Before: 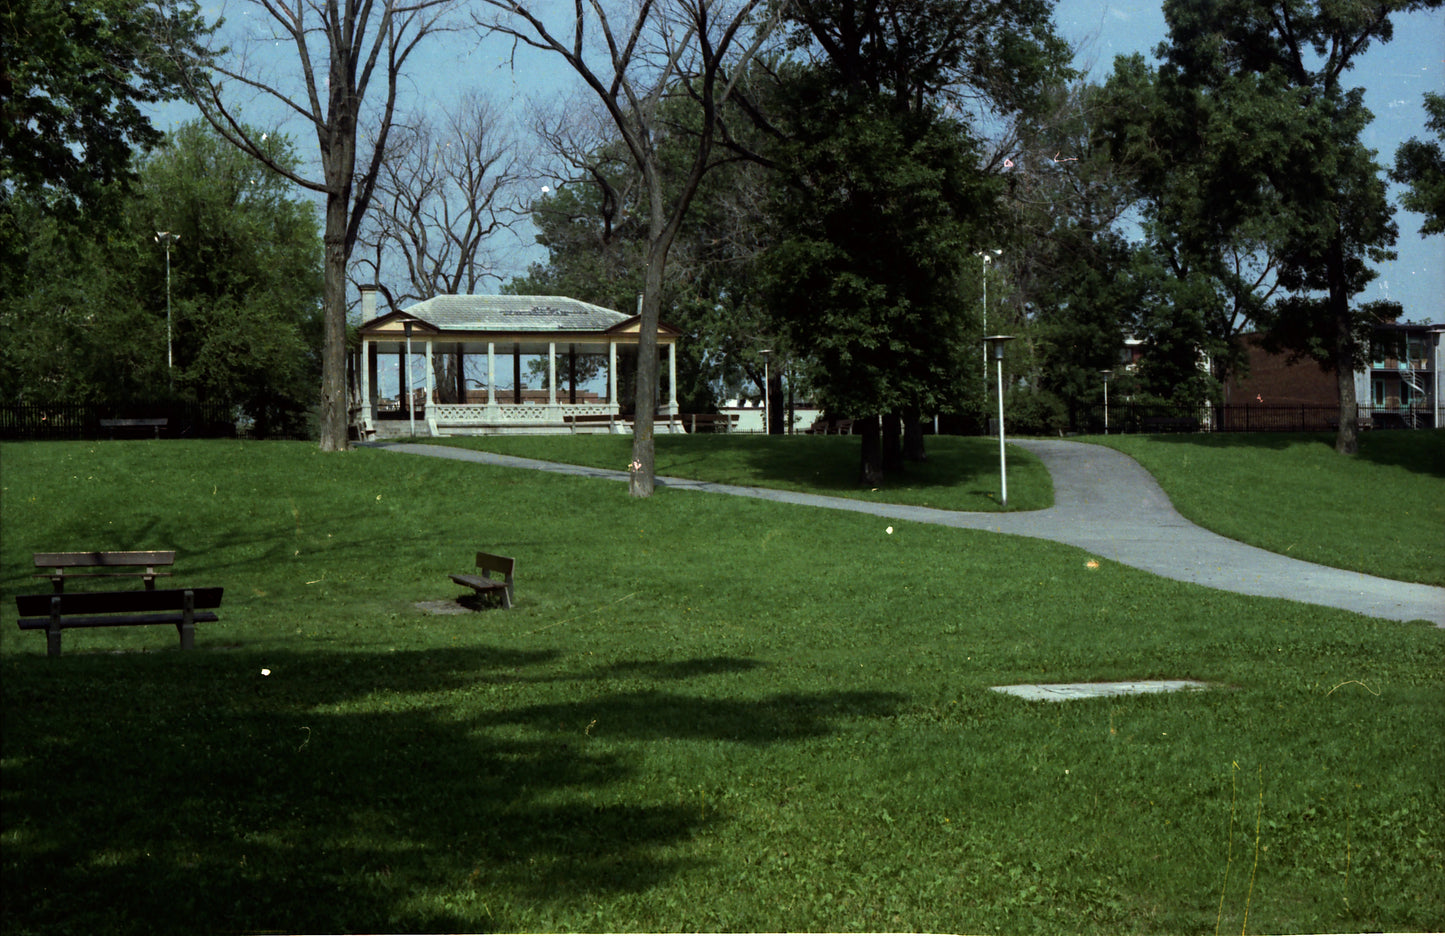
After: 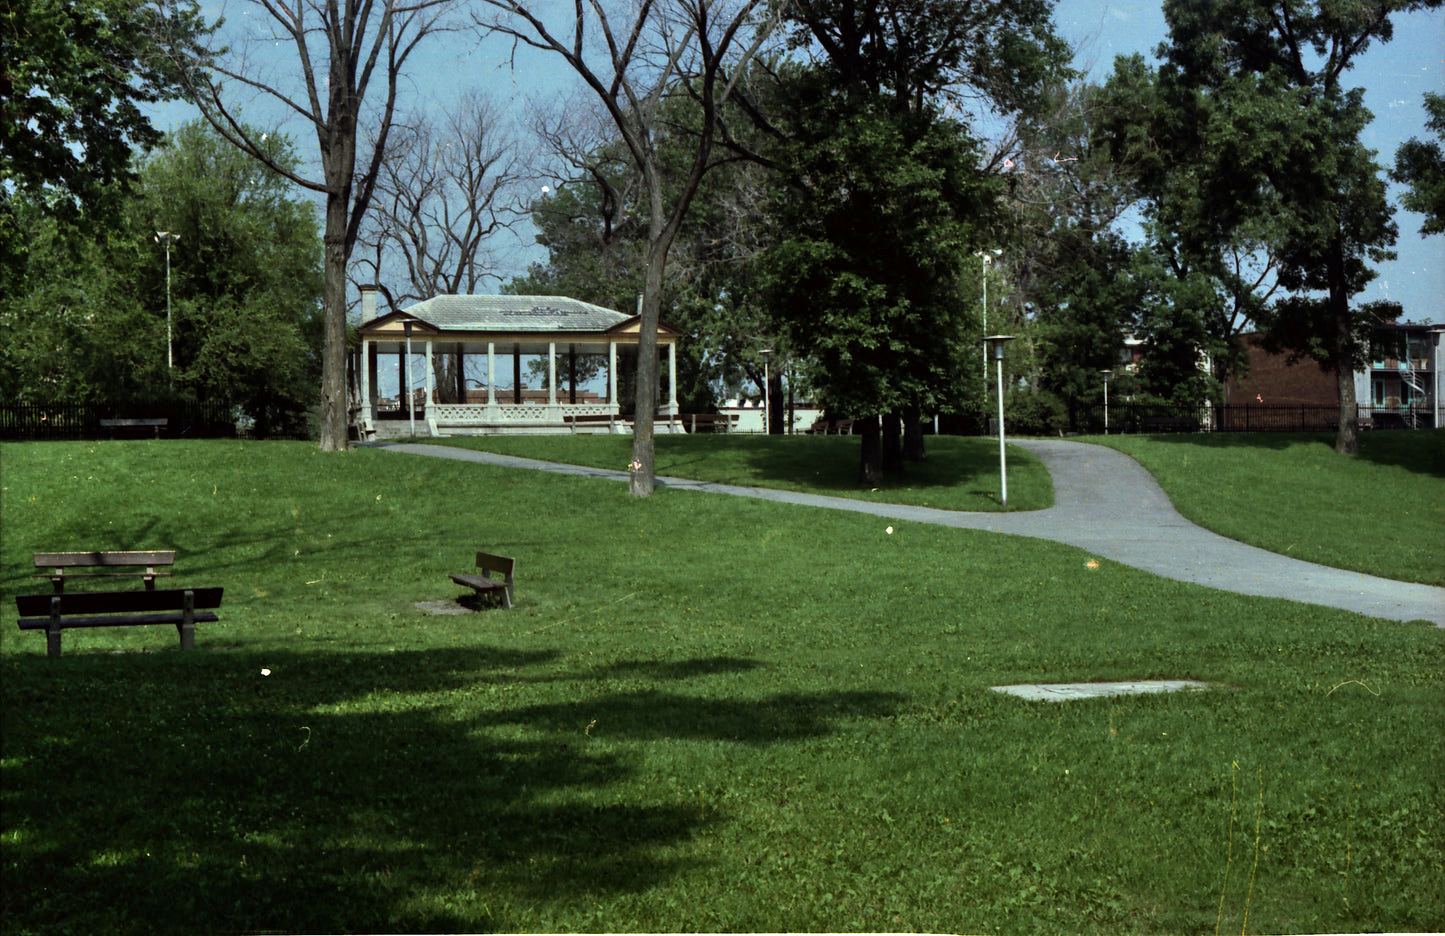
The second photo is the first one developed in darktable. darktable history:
shadows and highlights: white point adjustment 0.113, highlights -69.14, soften with gaussian
